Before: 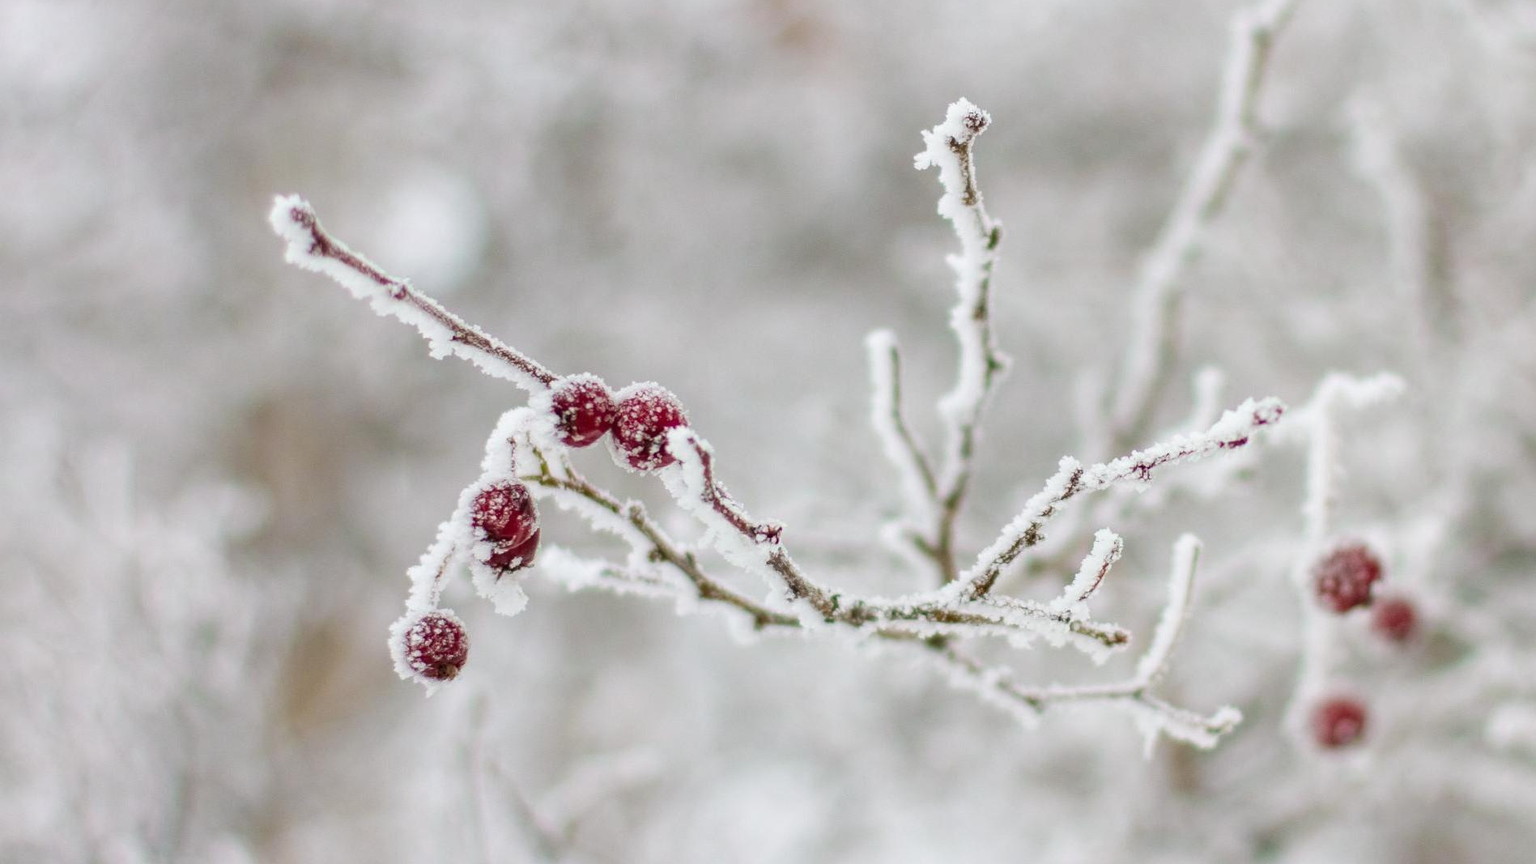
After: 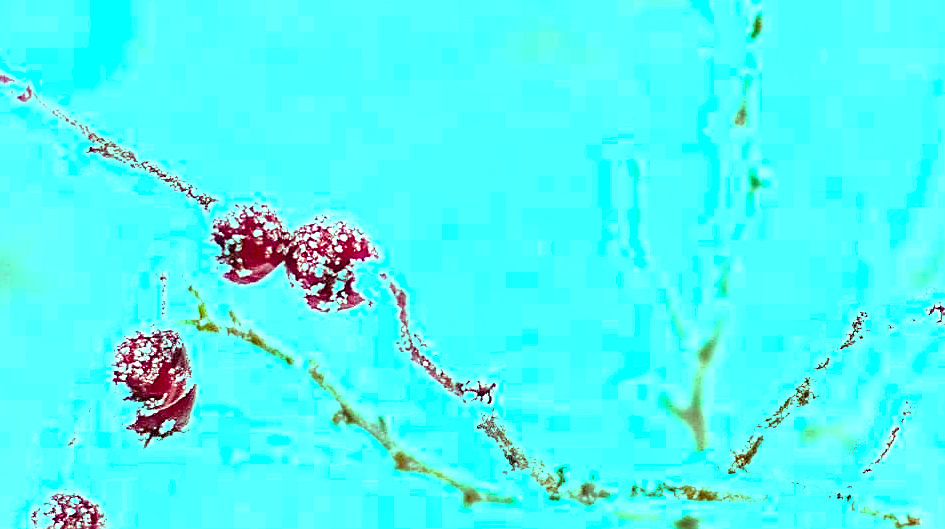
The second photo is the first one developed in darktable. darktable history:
sharpen: radius 1.414, amount 1.239, threshold 0.746
crop: left 24.819%, top 25.167%, right 25.348%, bottom 25.246%
color balance rgb: power › chroma 0.99%, power › hue 254.38°, highlights gain › luminance 19.812%, highlights gain › chroma 13.103%, highlights gain › hue 172.36°, linear chroma grading › shadows -3.139%, linear chroma grading › highlights -4.513%, perceptual saturation grading › global saturation 21.118%, perceptual saturation grading › highlights -19.894%, perceptual saturation grading › shadows 29.476%, perceptual brilliance grading › global brilliance 29.532%
tone curve: curves: ch0 [(0, 0.021) (0.059, 0.053) (0.197, 0.191) (0.32, 0.311) (0.495, 0.505) (0.725, 0.731) (0.89, 0.919) (1, 1)]; ch1 [(0, 0) (0.094, 0.081) (0.285, 0.299) (0.401, 0.424) (0.453, 0.439) (0.495, 0.496) (0.54, 0.55) (0.615, 0.637) (0.657, 0.683) (1, 1)]; ch2 [(0, 0) (0.257, 0.217) (0.43, 0.421) (0.498, 0.507) (0.547, 0.539) (0.595, 0.56) (0.644, 0.599) (1, 1)], color space Lab, linked channels, preserve colors none
exposure: exposure 0.376 EV, compensate highlight preservation false
